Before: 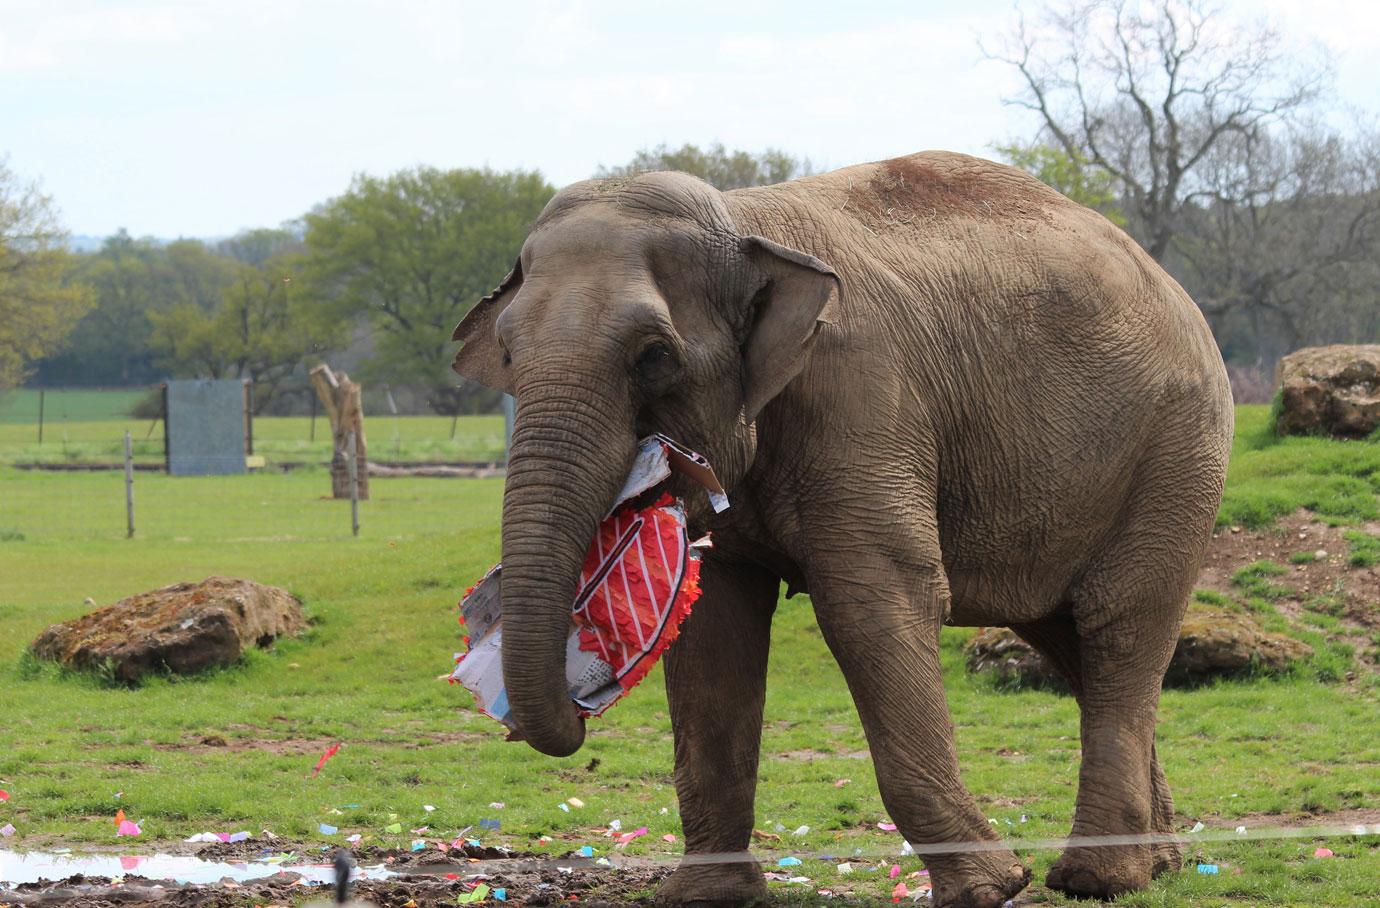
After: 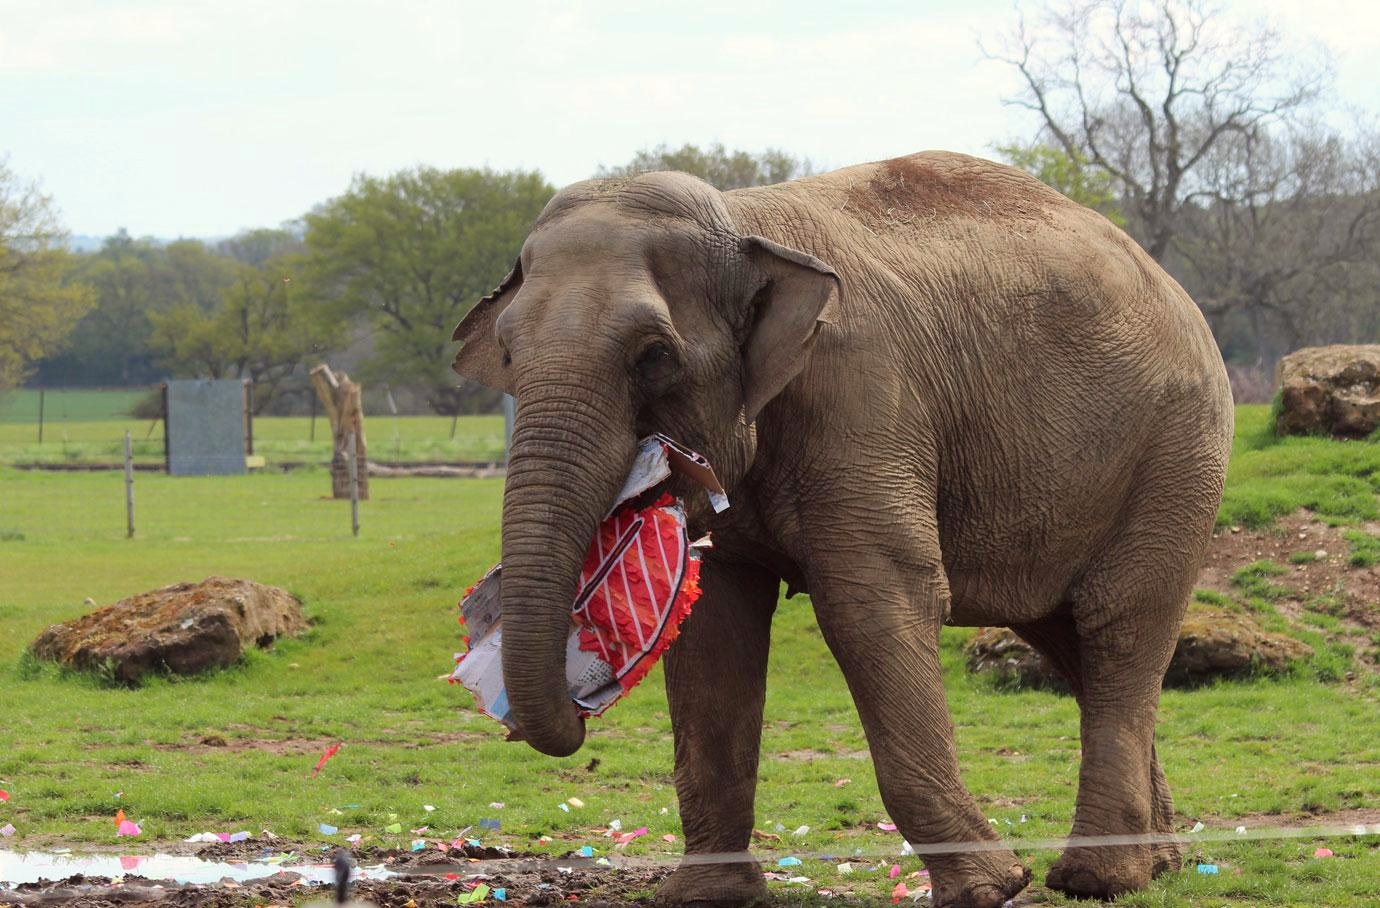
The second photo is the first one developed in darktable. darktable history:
color correction: highlights a* -0.979, highlights b* 4.57, shadows a* 3.62
